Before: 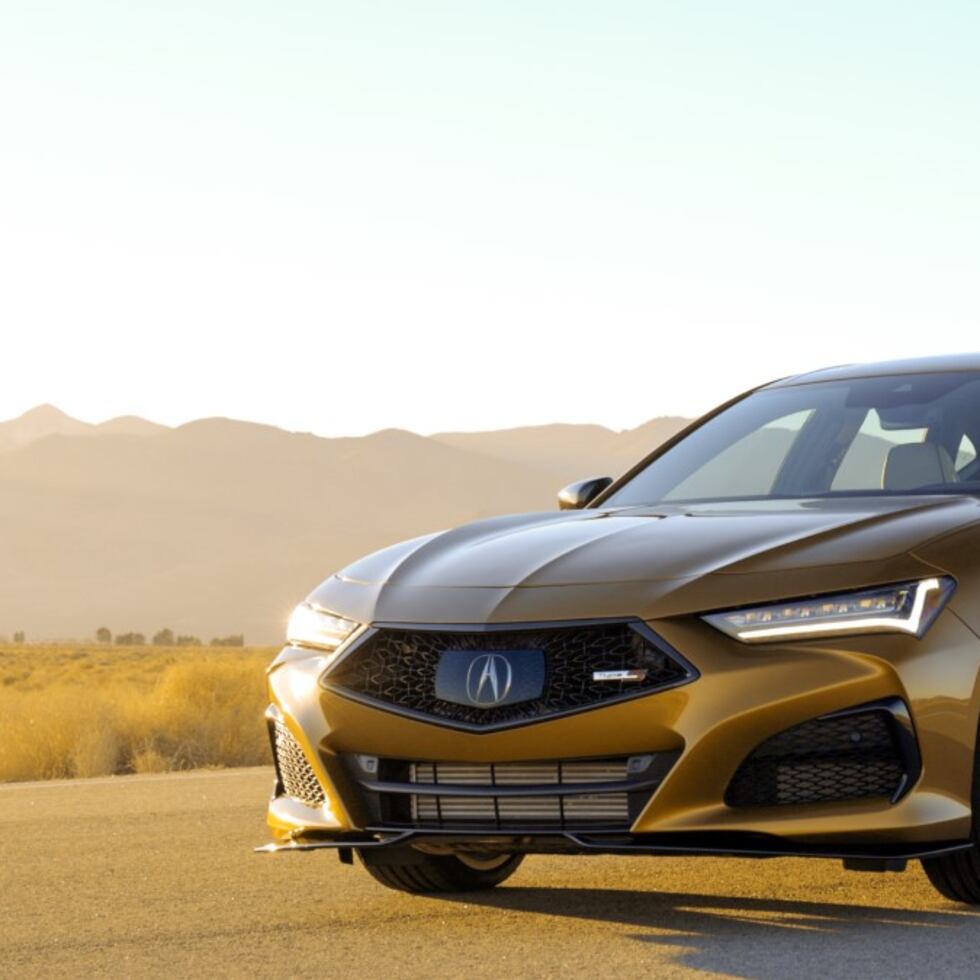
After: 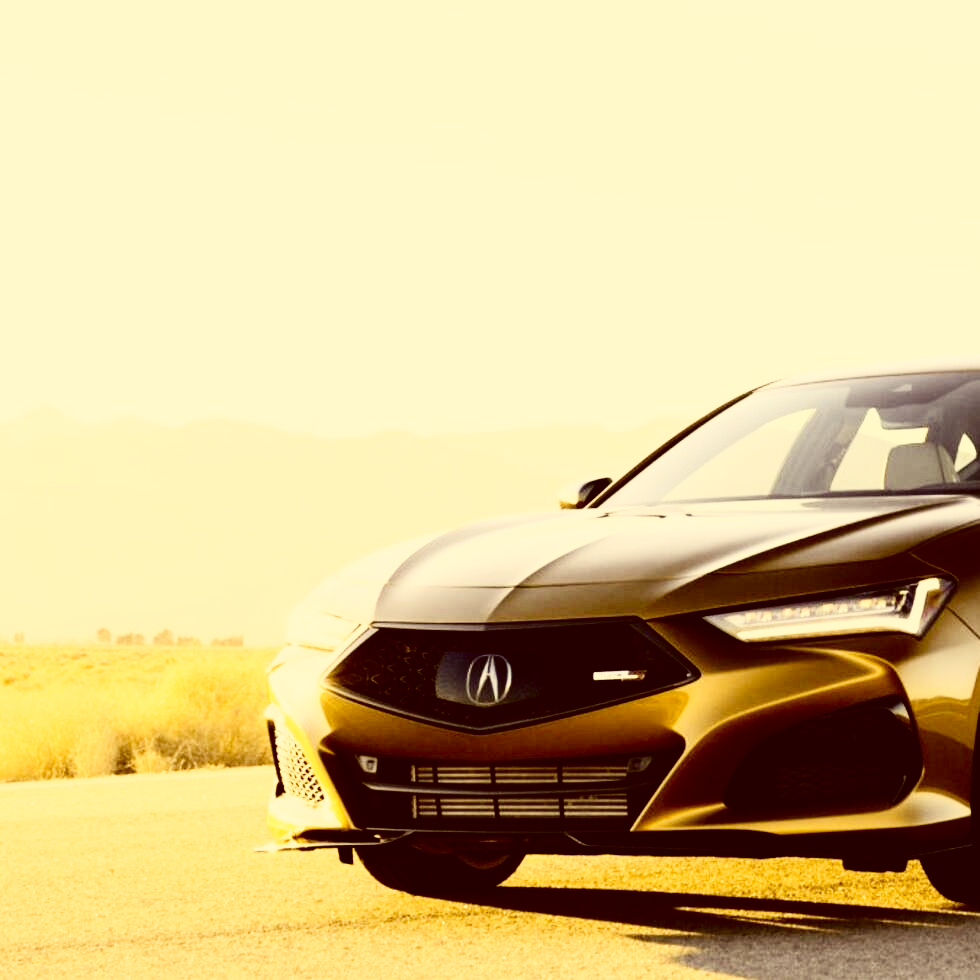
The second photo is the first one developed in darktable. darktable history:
filmic rgb: black relative exposure -7.33 EV, white relative exposure 5.06 EV, threshold 2.94 EV, hardness 3.21, preserve chrominance no, color science v5 (2021), enable highlight reconstruction true
tone equalizer: -8 EV -0.765 EV, -7 EV -0.707 EV, -6 EV -0.579 EV, -5 EV -0.387 EV, -3 EV 0.373 EV, -2 EV 0.6 EV, -1 EV 0.695 EV, +0 EV 0.734 EV
color correction: highlights a* 1.12, highlights b* 24.57, shadows a* 15.11, shadows b* 24.87
tone curve: curves: ch0 [(0, 0) (0.003, 0.001) (0.011, 0.005) (0.025, 0.01) (0.044, 0.016) (0.069, 0.019) (0.1, 0.024) (0.136, 0.03) (0.177, 0.045) (0.224, 0.071) (0.277, 0.122) (0.335, 0.202) (0.399, 0.326) (0.468, 0.471) (0.543, 0.638) (0.623, 0.798) (0.709, 0.913) (0.801, 0.97) (0.898, 0.983) (1, 1)], color space Lab, independent channels, preserve colors none
